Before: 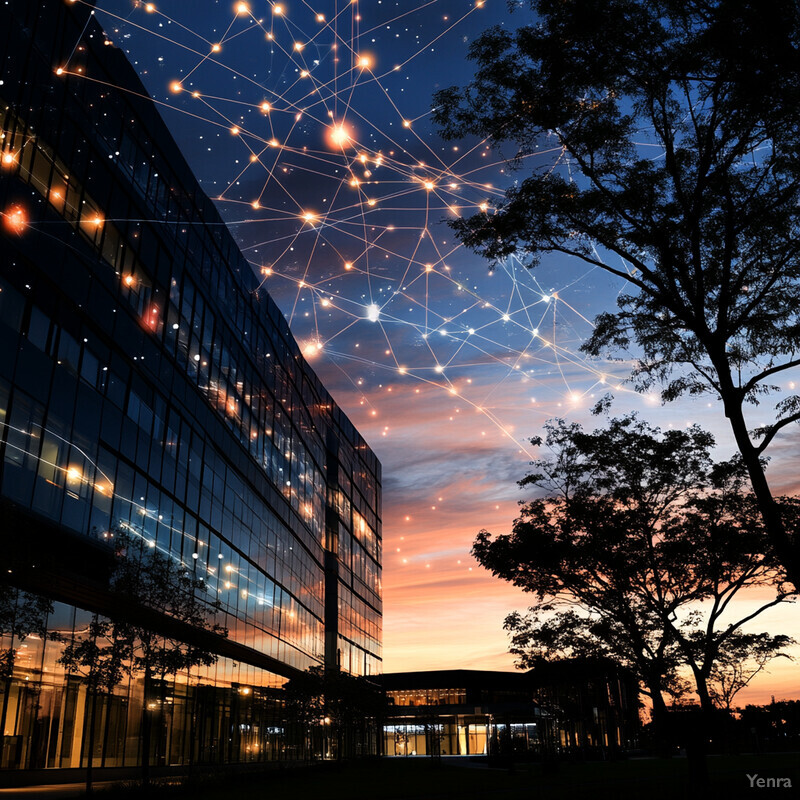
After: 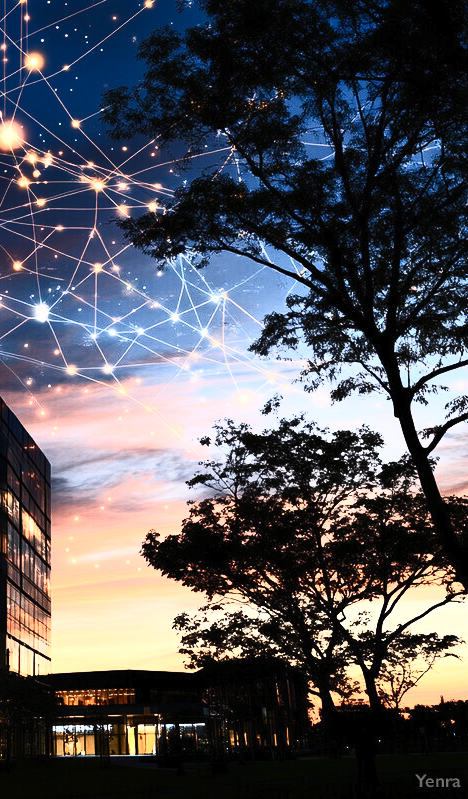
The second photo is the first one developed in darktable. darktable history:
crop: left 41.402%
color correction: saturation 0.99
contrast brightness saturation: contrast 0.62, brightness 0.34, saturation 0.14
